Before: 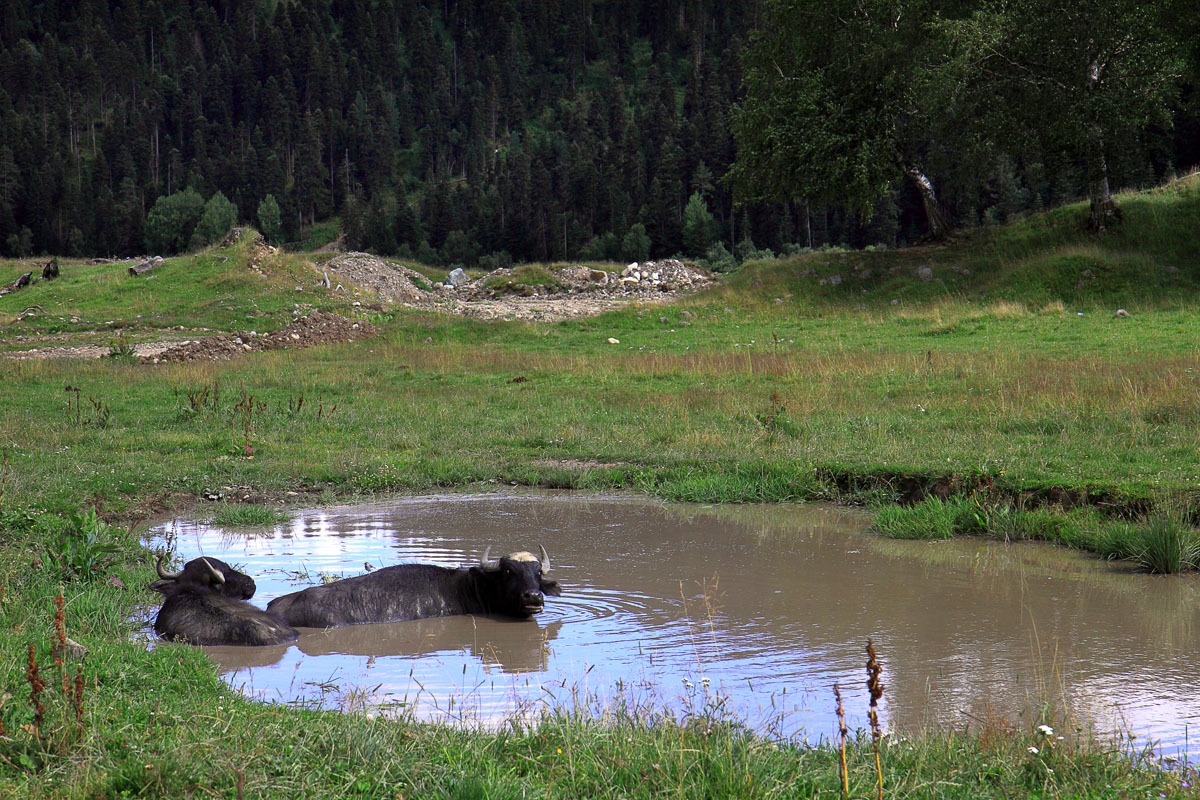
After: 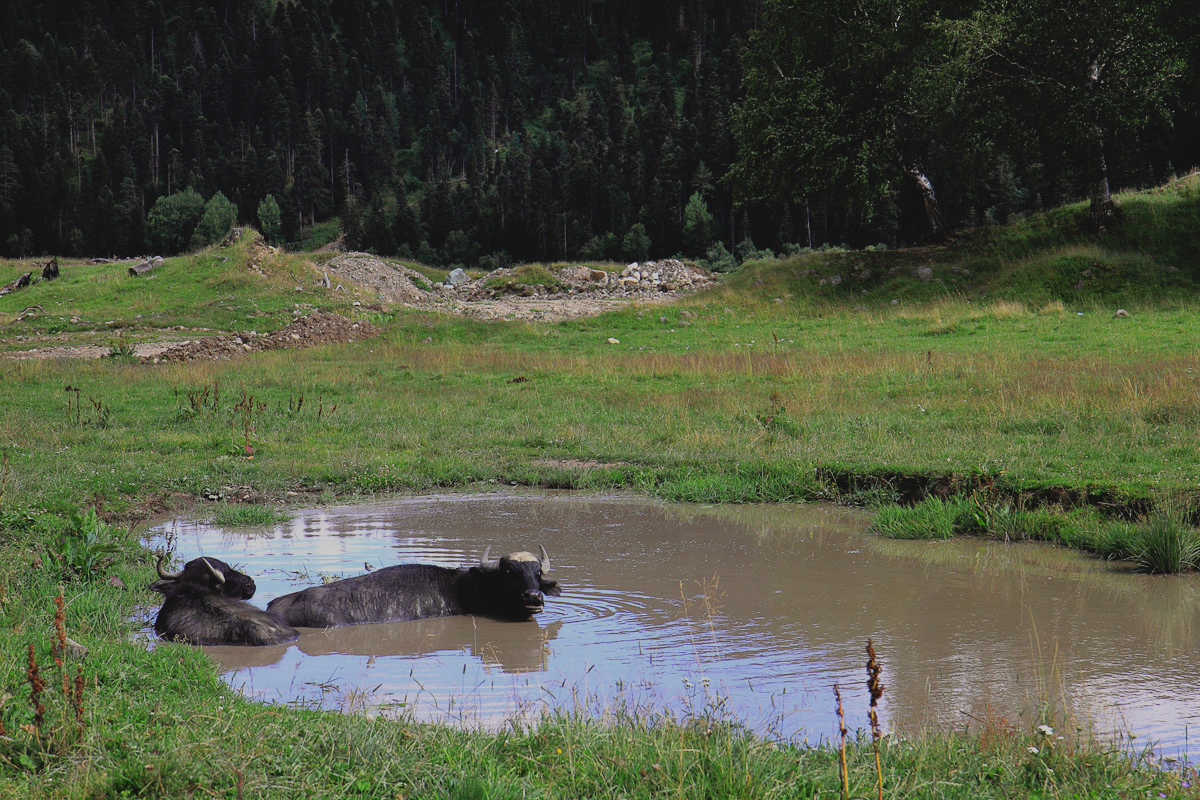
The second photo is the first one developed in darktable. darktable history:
contrast brightness saturation: contrast -0.117
filmic rgb: black relative exposure -7.65 EV, white relative exposure 4.56 EV, threshold 5.98 EV, hardness 3.61, enable highlight reconstruction true
